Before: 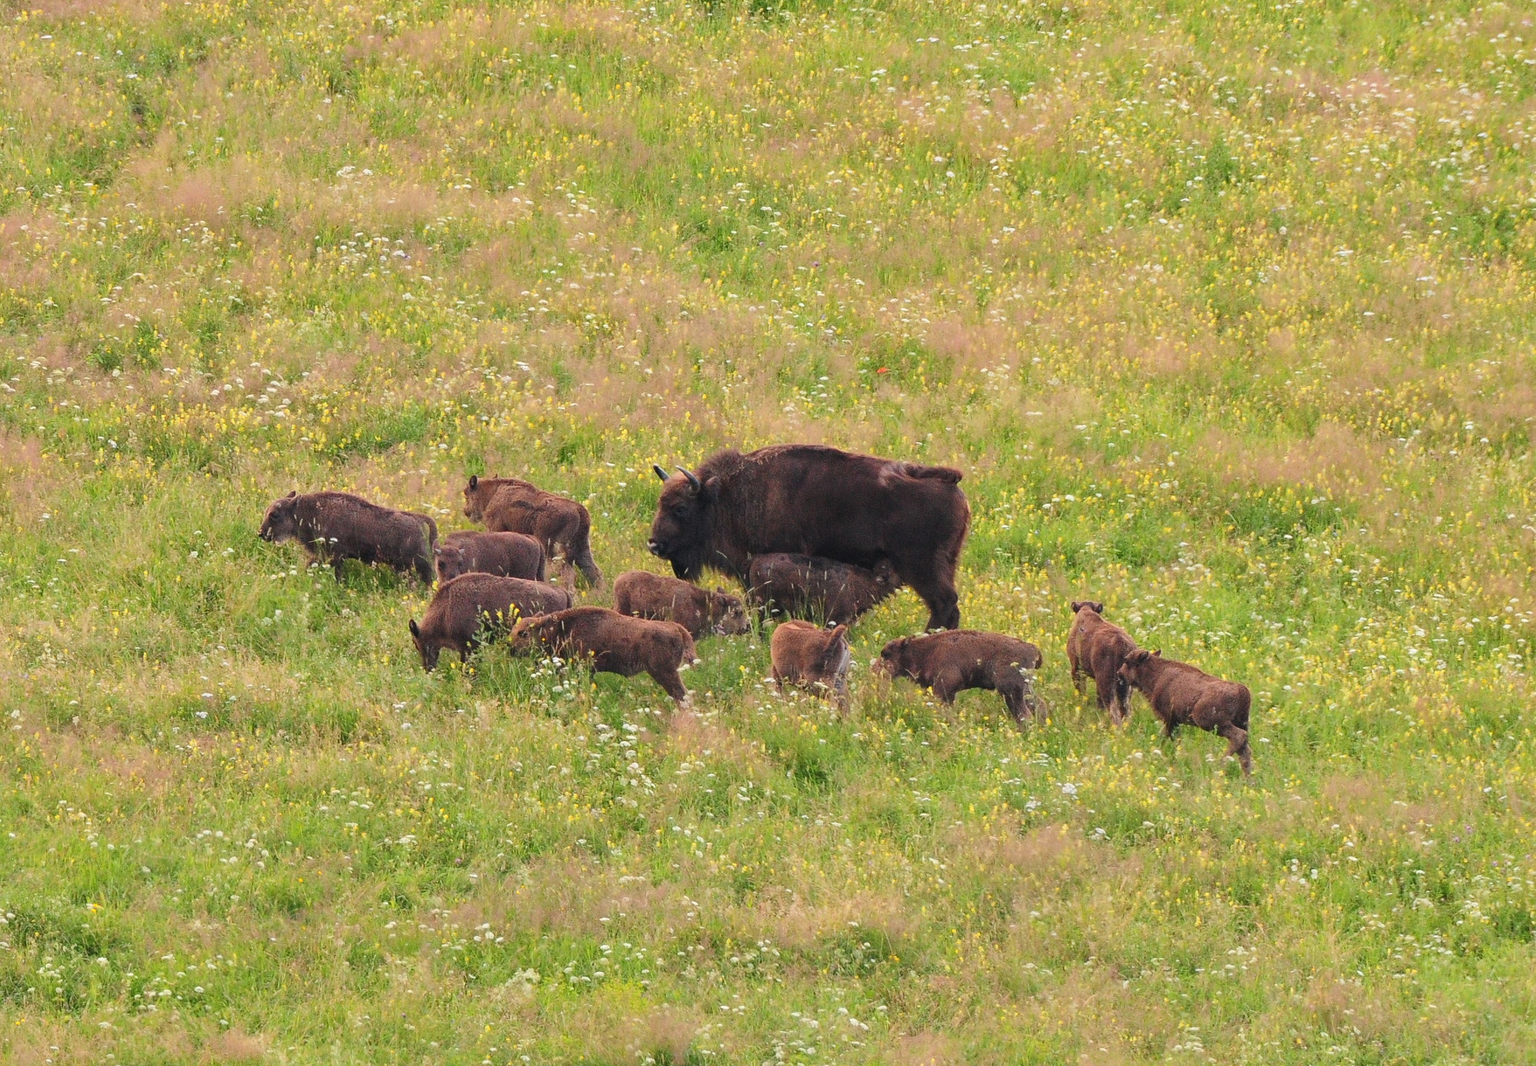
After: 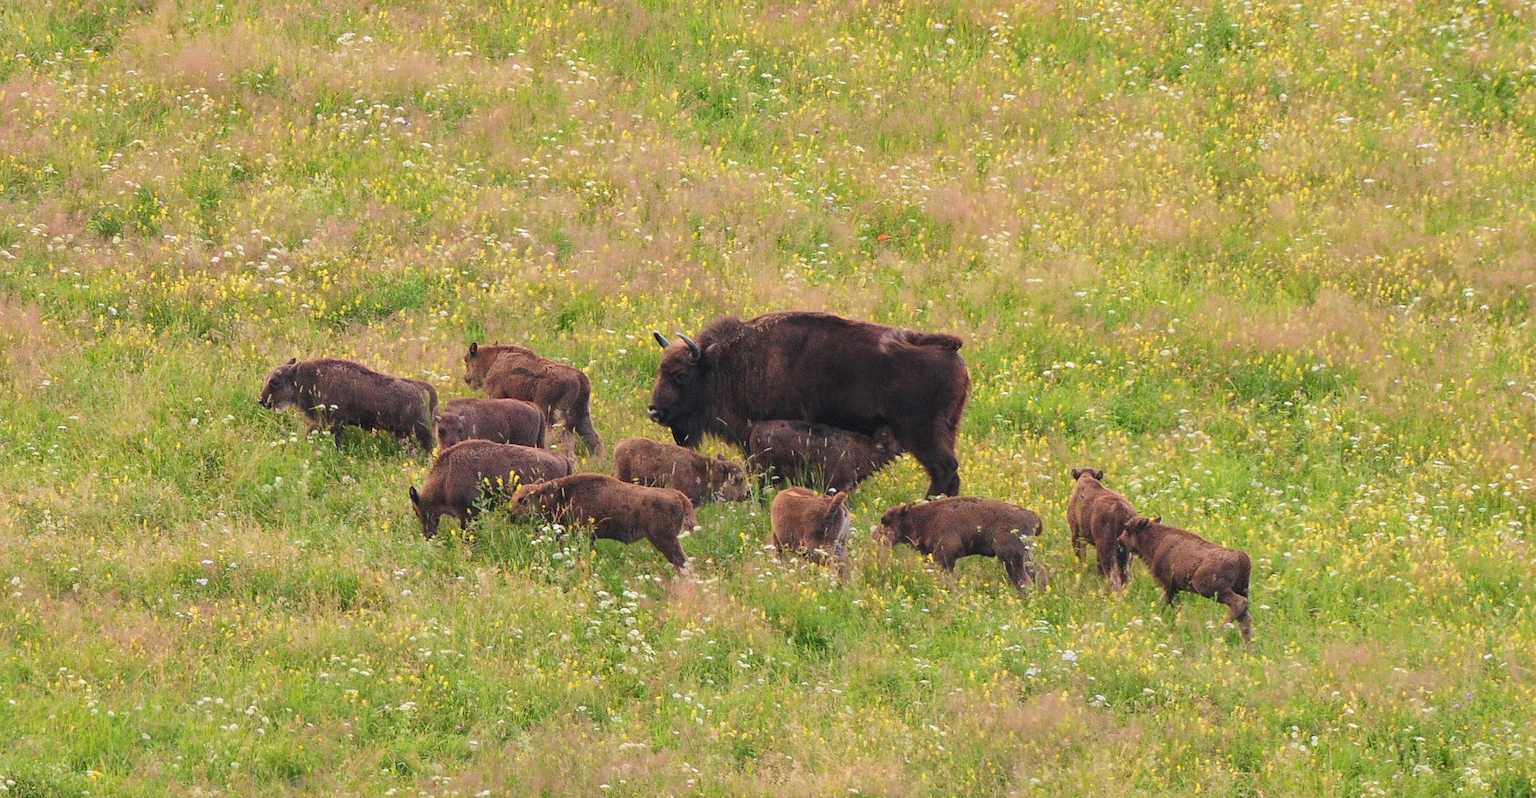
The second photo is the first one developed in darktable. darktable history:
crop and rotate: top 12.5%, bottom 12.5%
rotate and perspective: automatic cropping off
